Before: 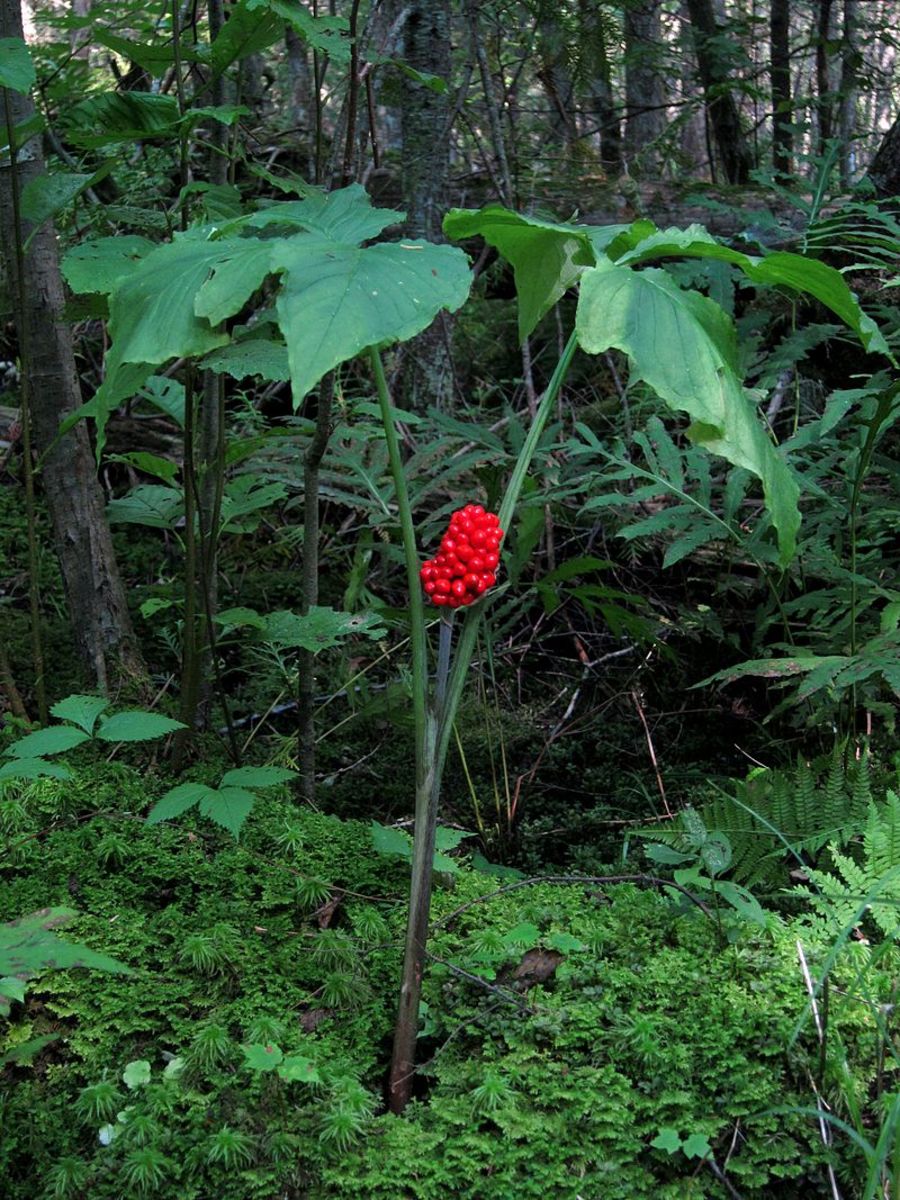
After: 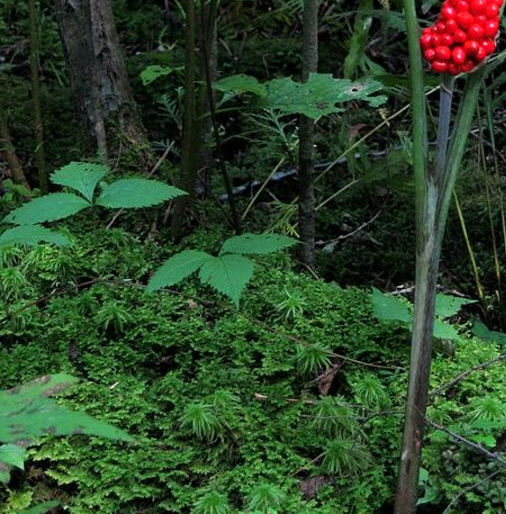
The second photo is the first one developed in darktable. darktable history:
crop: top 44.452%, right 43.769%, bottom 12.69%
tone equalizer: -8 EV -0.38 EV, -7 EV -0.357 EV, -6 EV -0.295 EV, -5 EV -0.188 EV, -3 EV 0.19 EV, -2 EV 0.327 EV, -1 EV 0.403 EV, +0 EV 0.429 EV
